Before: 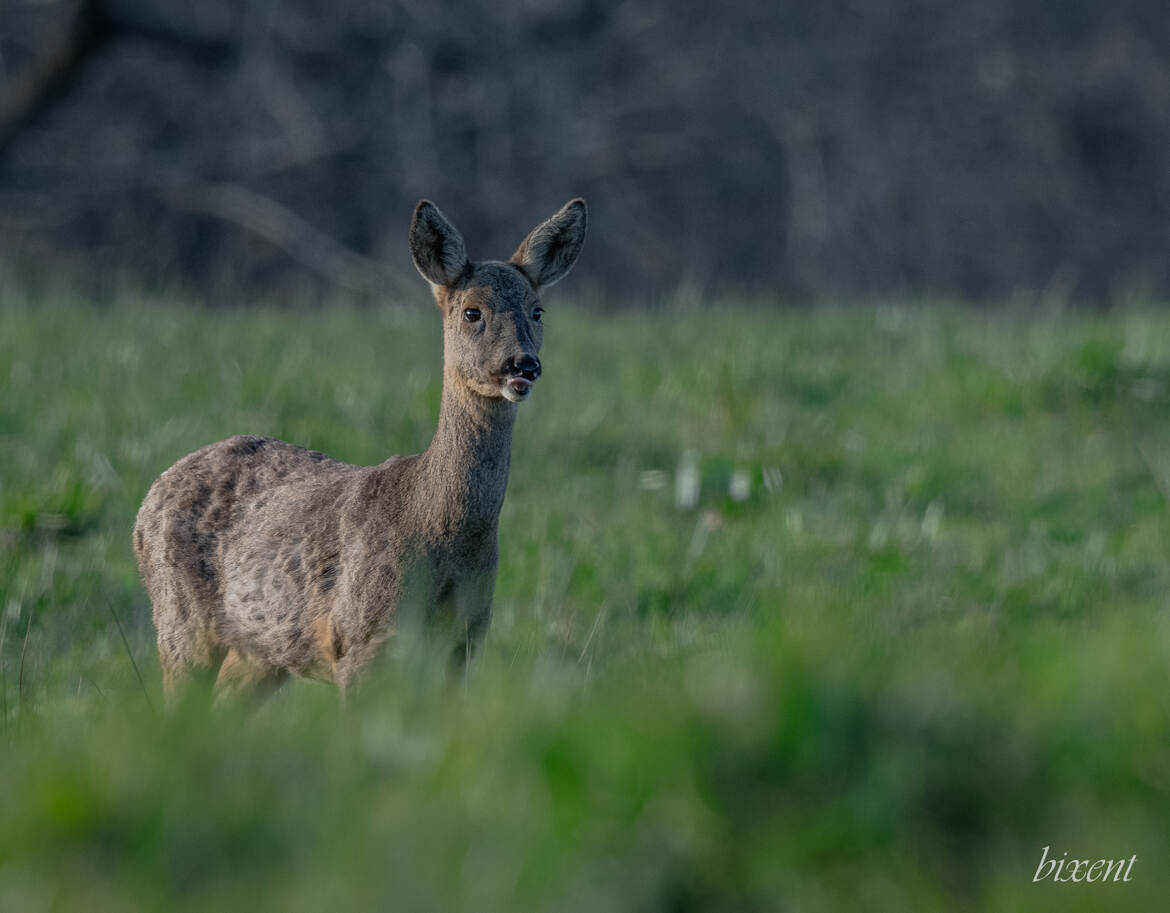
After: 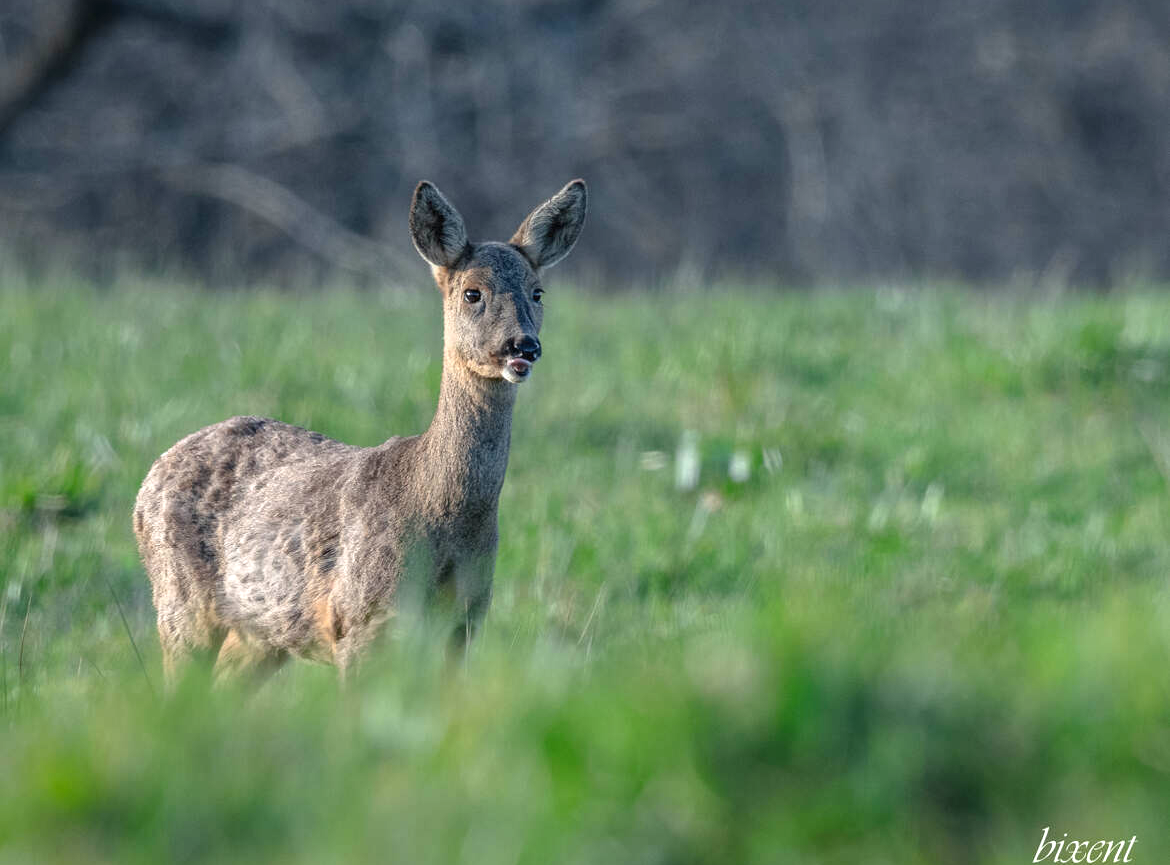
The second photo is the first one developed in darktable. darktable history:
crop and rotate: top 2.088%, bottom 3.165%
exposure: black level correction 0, exposure 1.103 EV, compensate highlight preservation false
